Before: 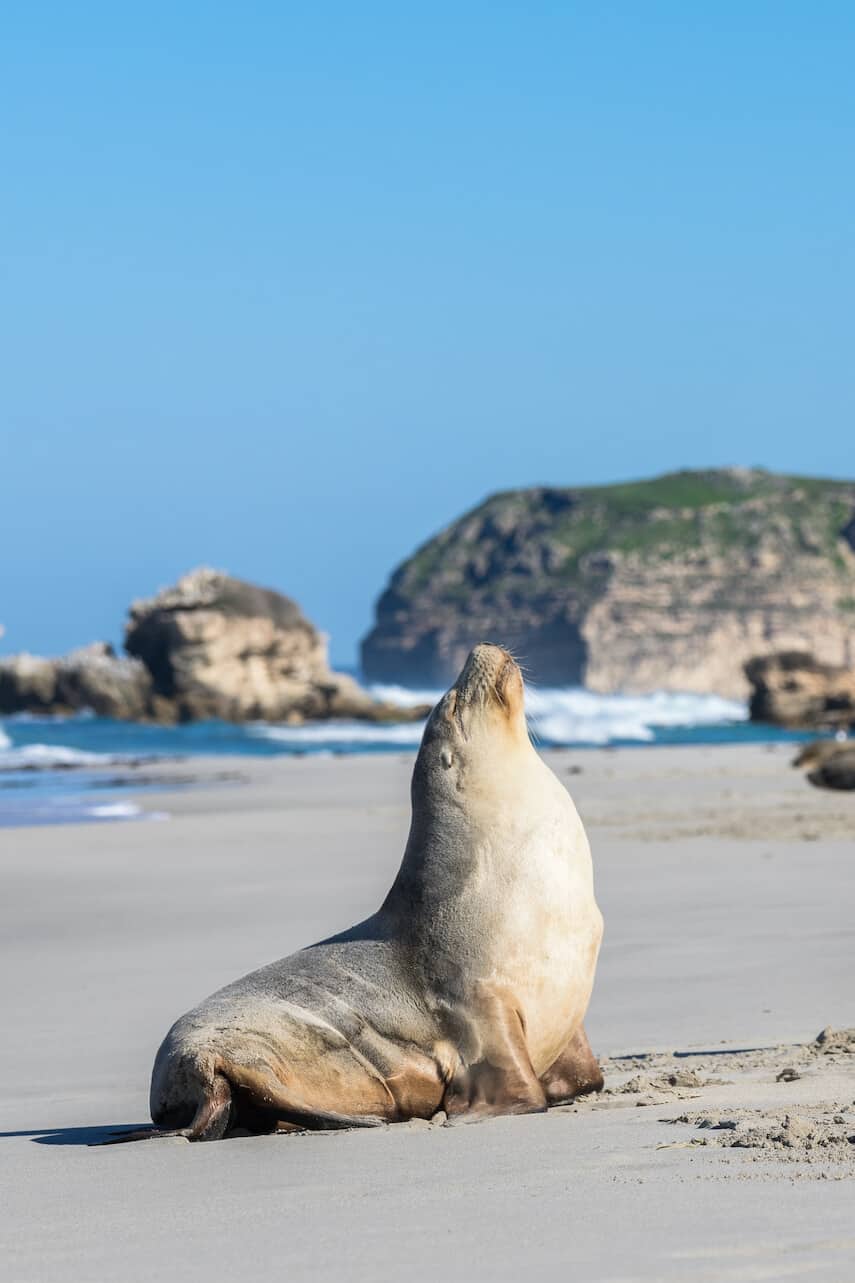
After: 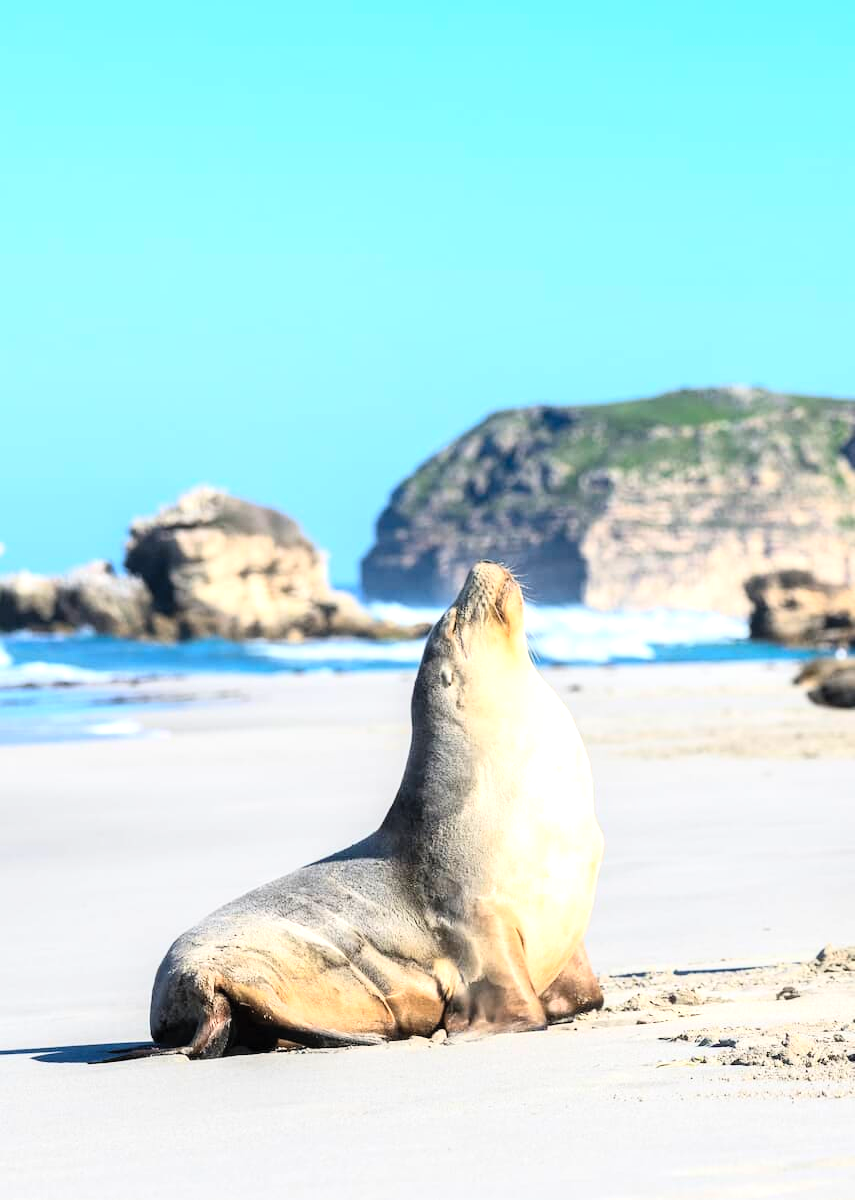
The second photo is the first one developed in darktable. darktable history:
tone equalizer: -8 EV -0.751 EV, -7 EV -0.69 EV, -6 EV -0.567 EV, -5 EV -0.365 EV, -3 EV 0.403 EV, -2 EV 0.6 EV, -1 EV 0.693 EV, +0 EV 0.727 EV
contrast brightness saturation: contrast 0.196, brightness 0.159, saturation 0.219
crop and rotate: top 6.456%
